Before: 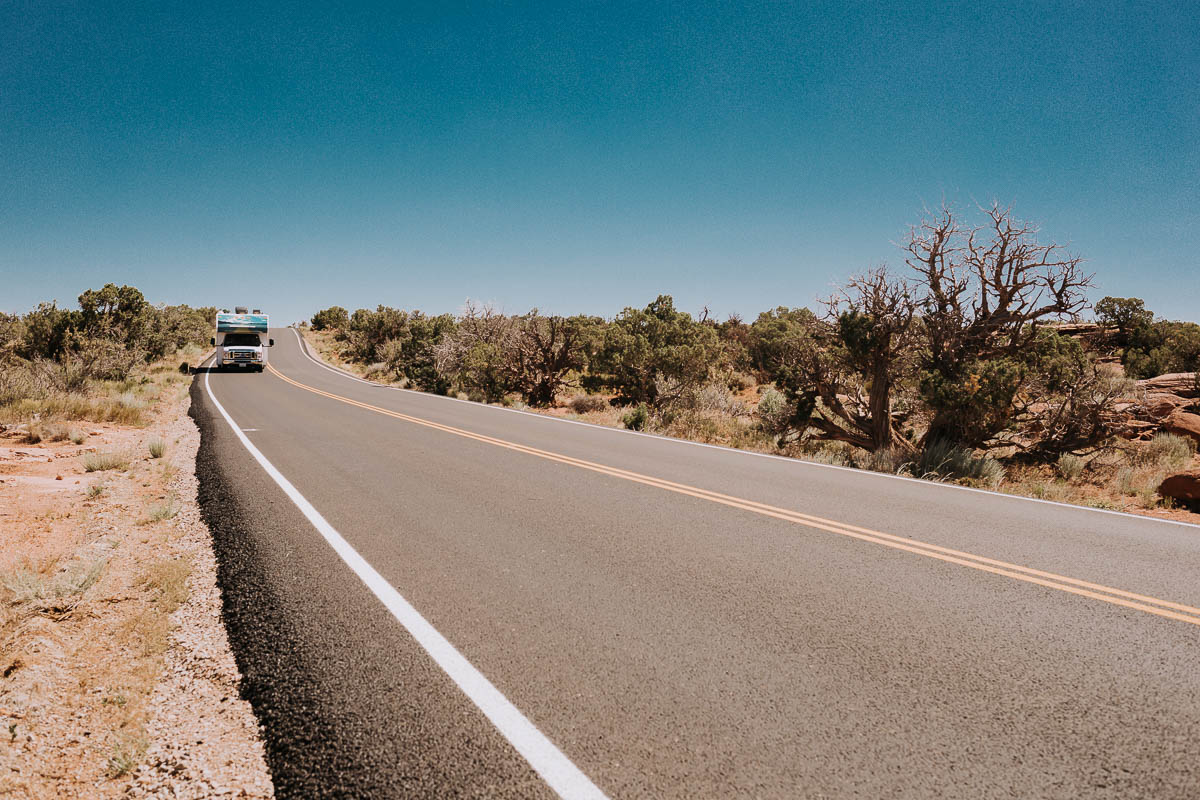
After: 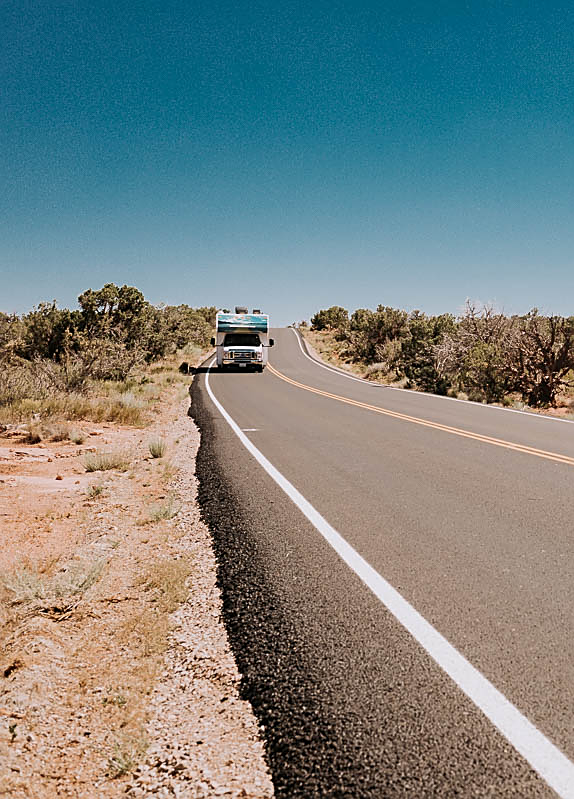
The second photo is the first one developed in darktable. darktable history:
crop and rotate: left 0.013%, top 0%, right 52.109%
sharpen: on, module defaults
